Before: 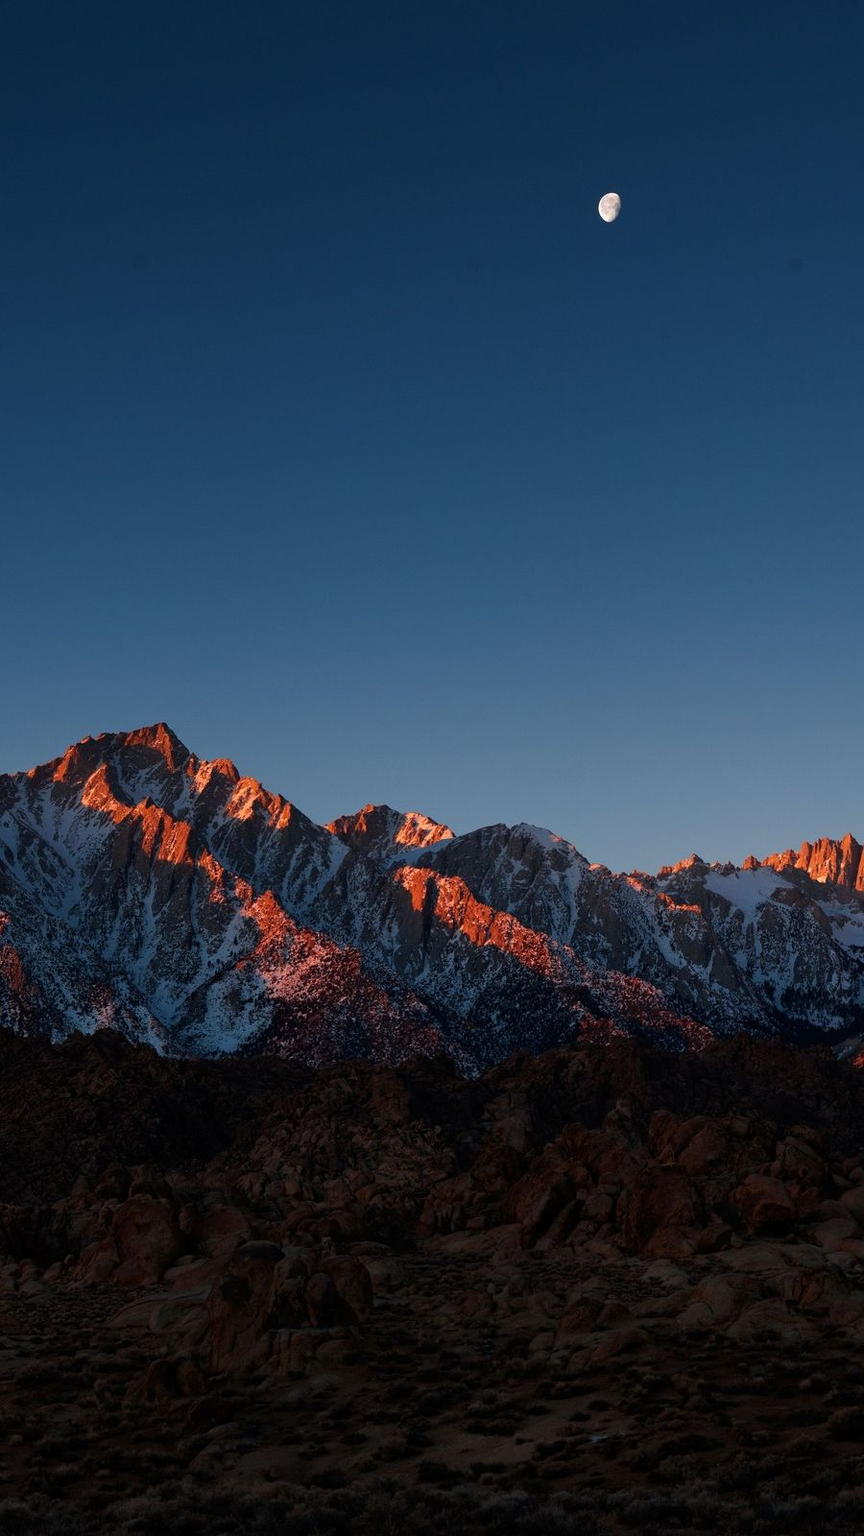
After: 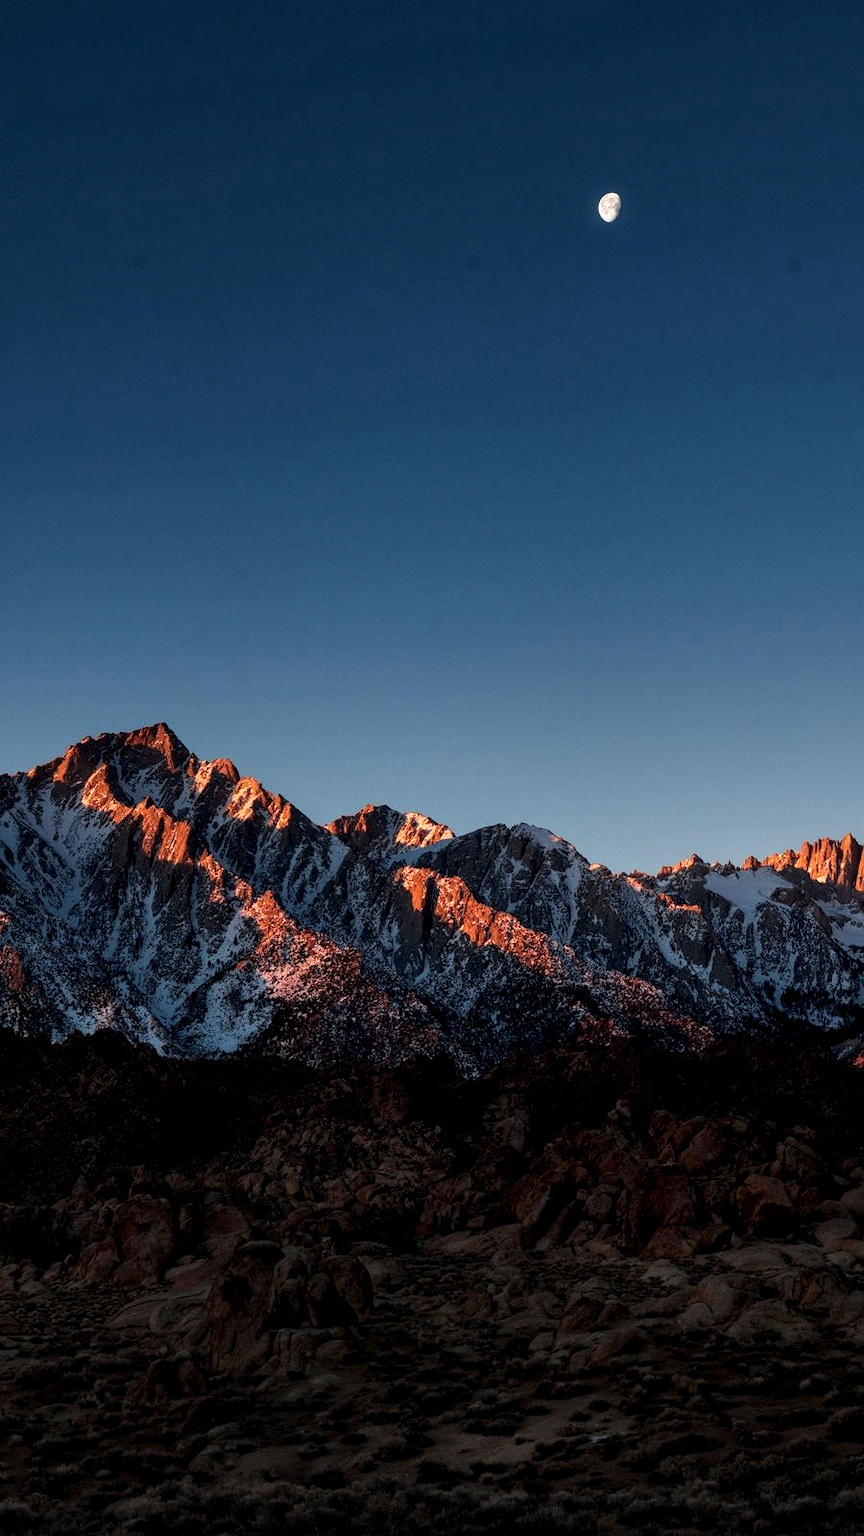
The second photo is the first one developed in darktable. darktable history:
local contrast: highlights 64%, shadows 54%, detail 168%, midtone range 0.513
color correction: highlights a* -2.49, highlights b* 2.58
